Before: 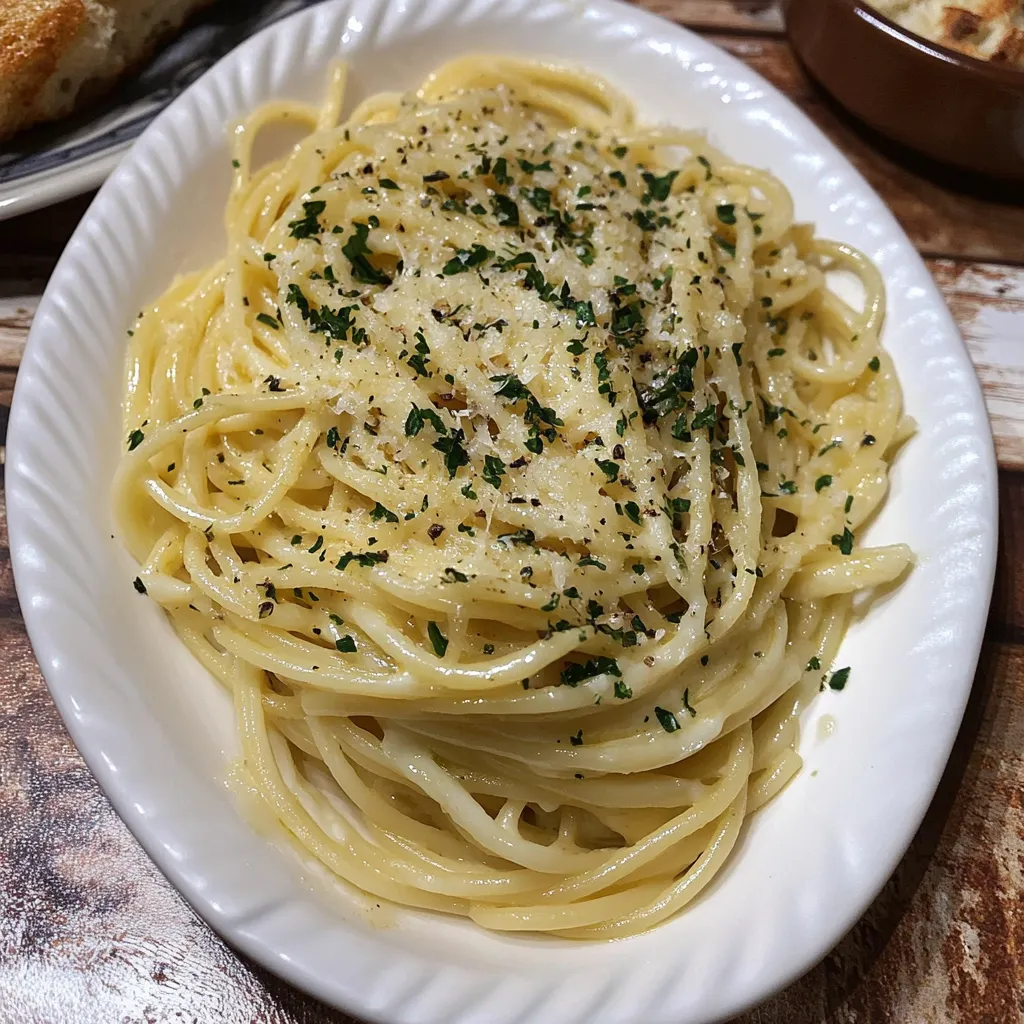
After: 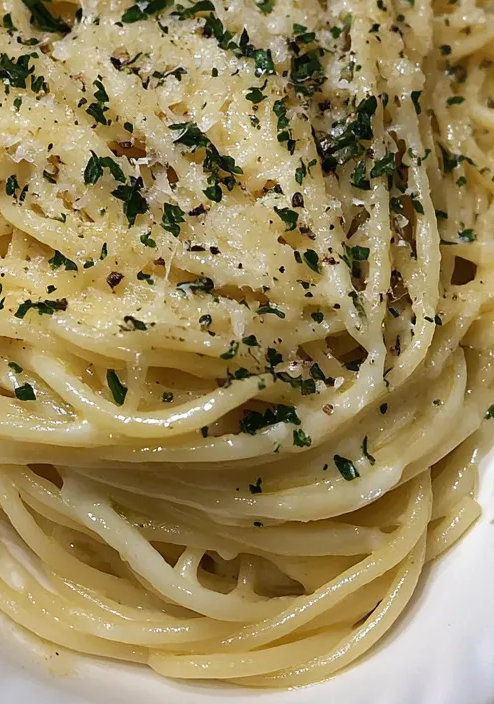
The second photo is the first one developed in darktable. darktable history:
crop: left 31.396%, top 24.706%, right 20.283%, bottom 6.481%
